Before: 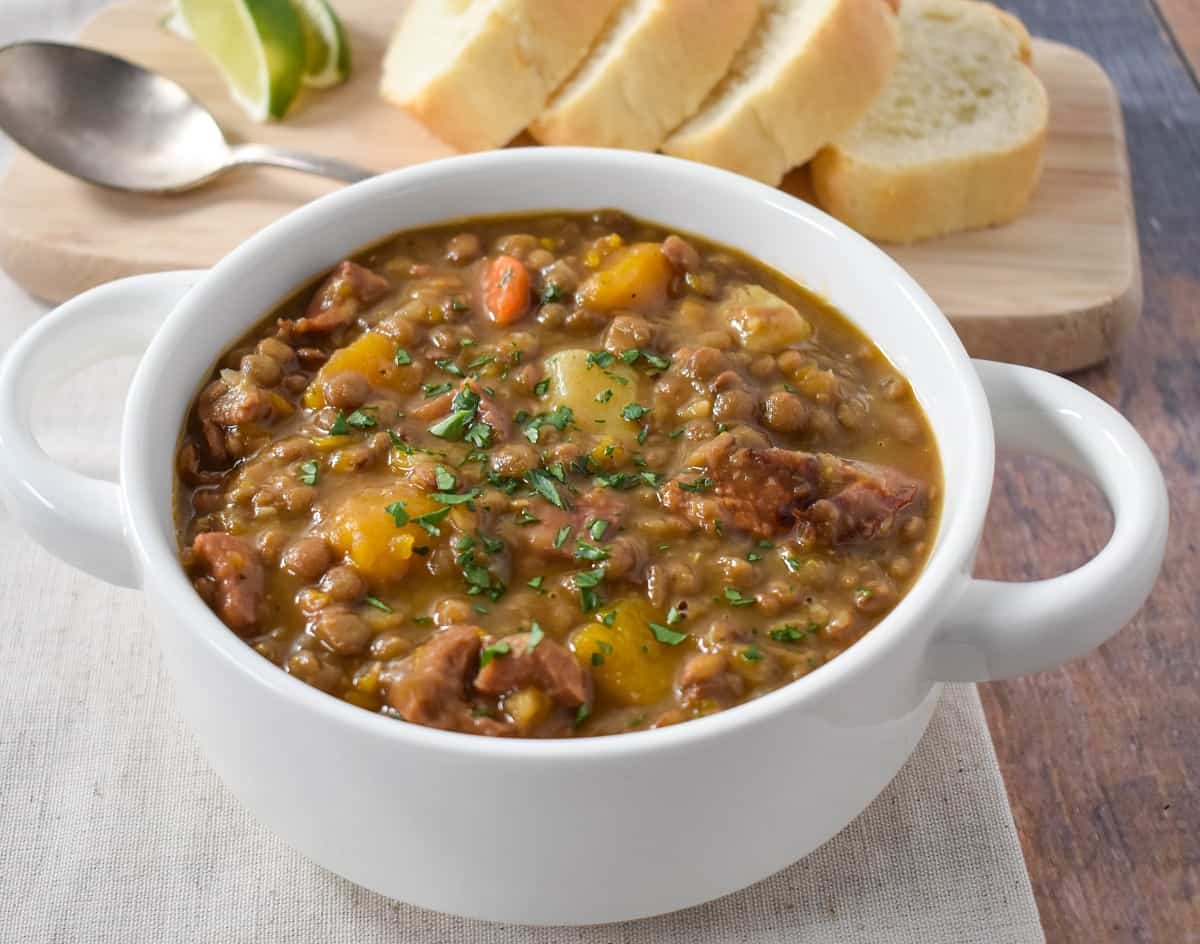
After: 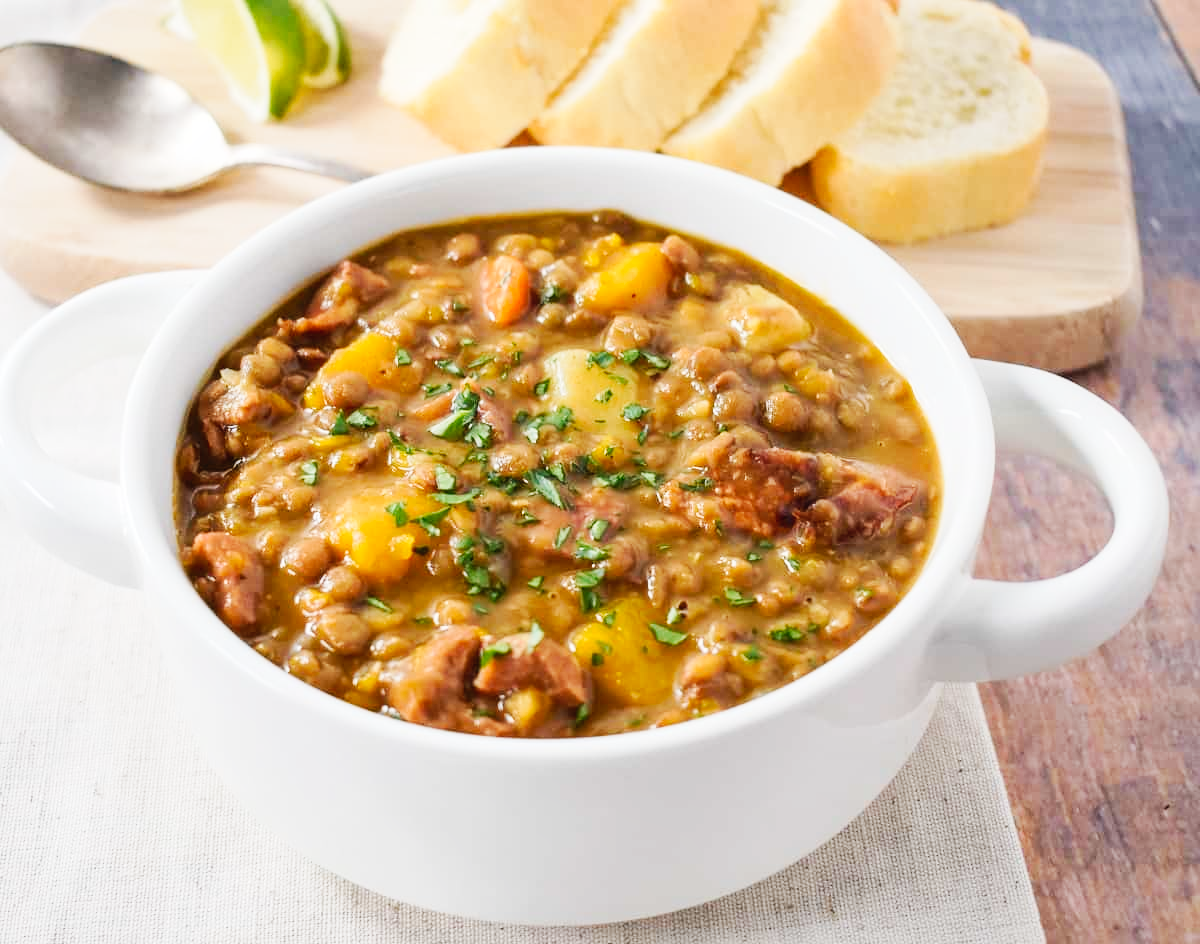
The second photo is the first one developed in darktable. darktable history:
exposure: exposure 0.475 EV, compensate exposure bias true, compensate highlight preservation false
local contrast: mode bilateral grid, contrast 99, coarseness 100, detail 89%, midtone range 0.2
tone curve: curves: ch0 [(0, 0.012) (0.031, 0.02) (0.12, 0.083) (0.193, 0.171) (0.277, 0.279) (0.45, 0.52) (0.568, 0.676) (0.678, 0.777) (0.875, 0.92) (1, 0.965)]; ch1 [(0, 0) (0.243, 0.245) (0.402, 0.41) (0.493, 0.486) (0.508, 0.507) (0.531, 0.53) (0.551, 0.564) (0.646, 0.672) (0.694, 0.732) (1, 1)]; ch2 [(0, 0) (0.249, 0.216) (0.356, 0.343) (0.424, 0.442) (0.476, 0.482) (0.498, 0.502) (0.517, 0.517) (0.532, 0.545) (0.562, 0.575) (0.614, 0.644) (0.706, 0.748) (0.808, 0.809) (0.991, 0.968)], preserve colors none
